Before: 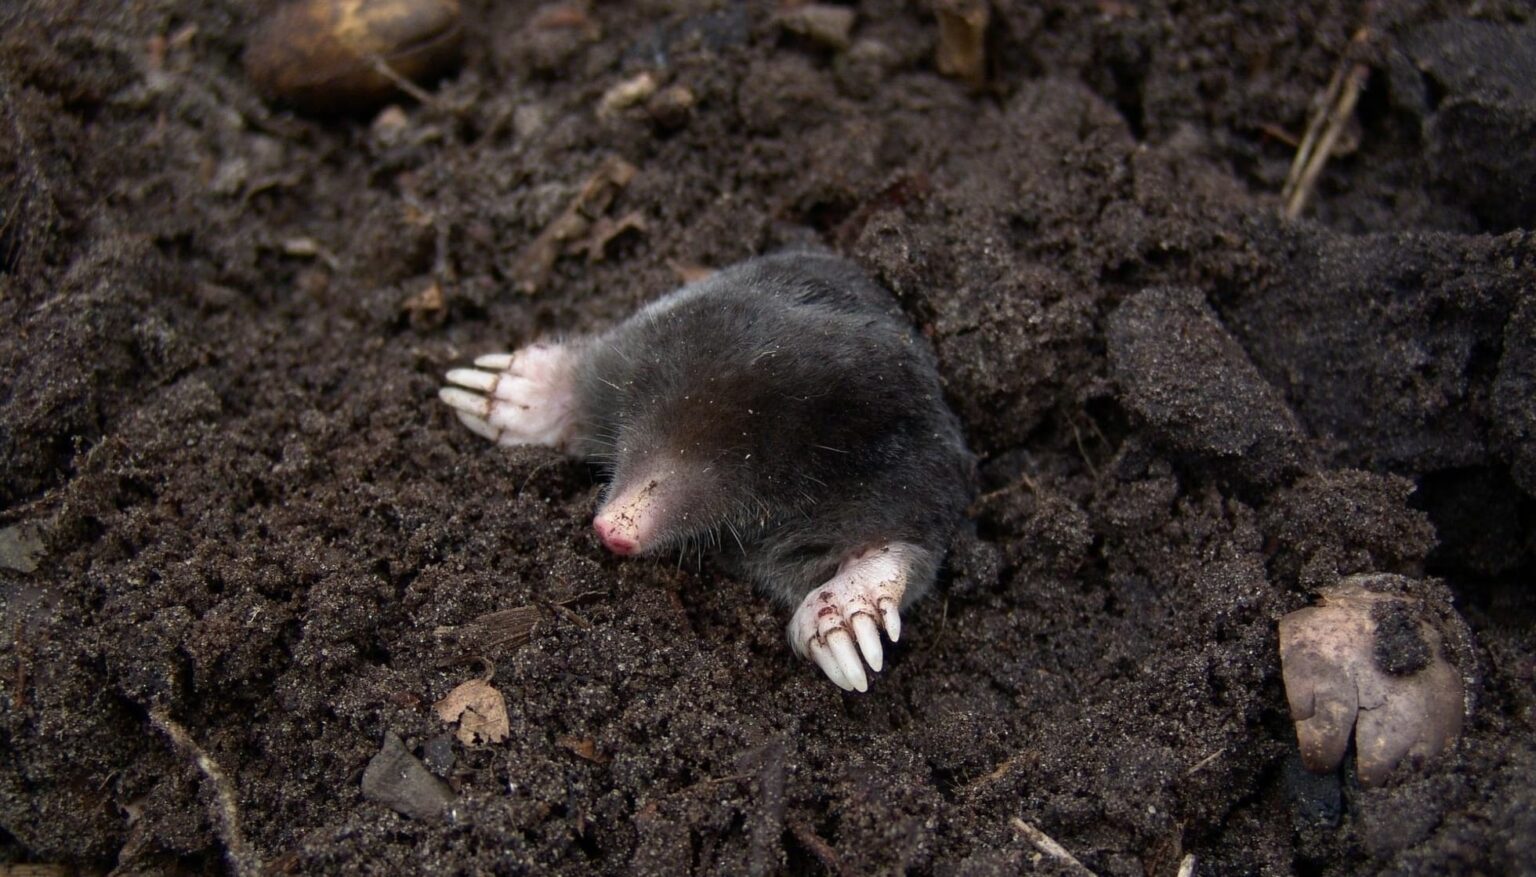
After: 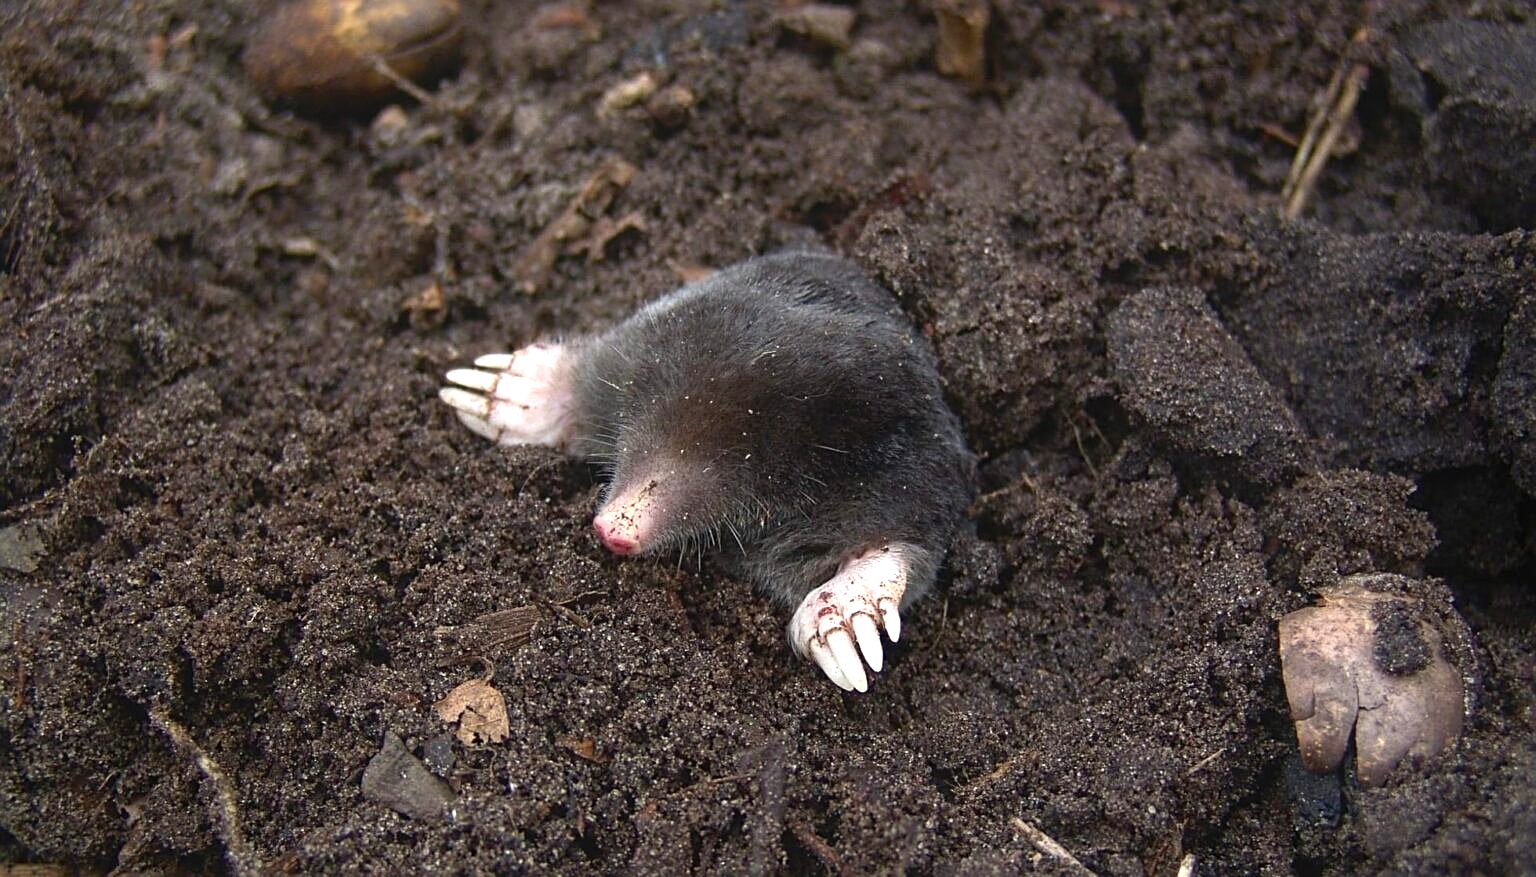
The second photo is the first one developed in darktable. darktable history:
sharpen: on, module defaults
exposure: black level correction 0, exposure 0.896 EV, compensate highlight preservation false
contrast equalizer: octaves 7, y [[0.439, 0.44, 0.442, 0.457, 0.493, 0.498], [0.5 ×6], [0.5 ×6], [0 ×6], [0 ×6]]
